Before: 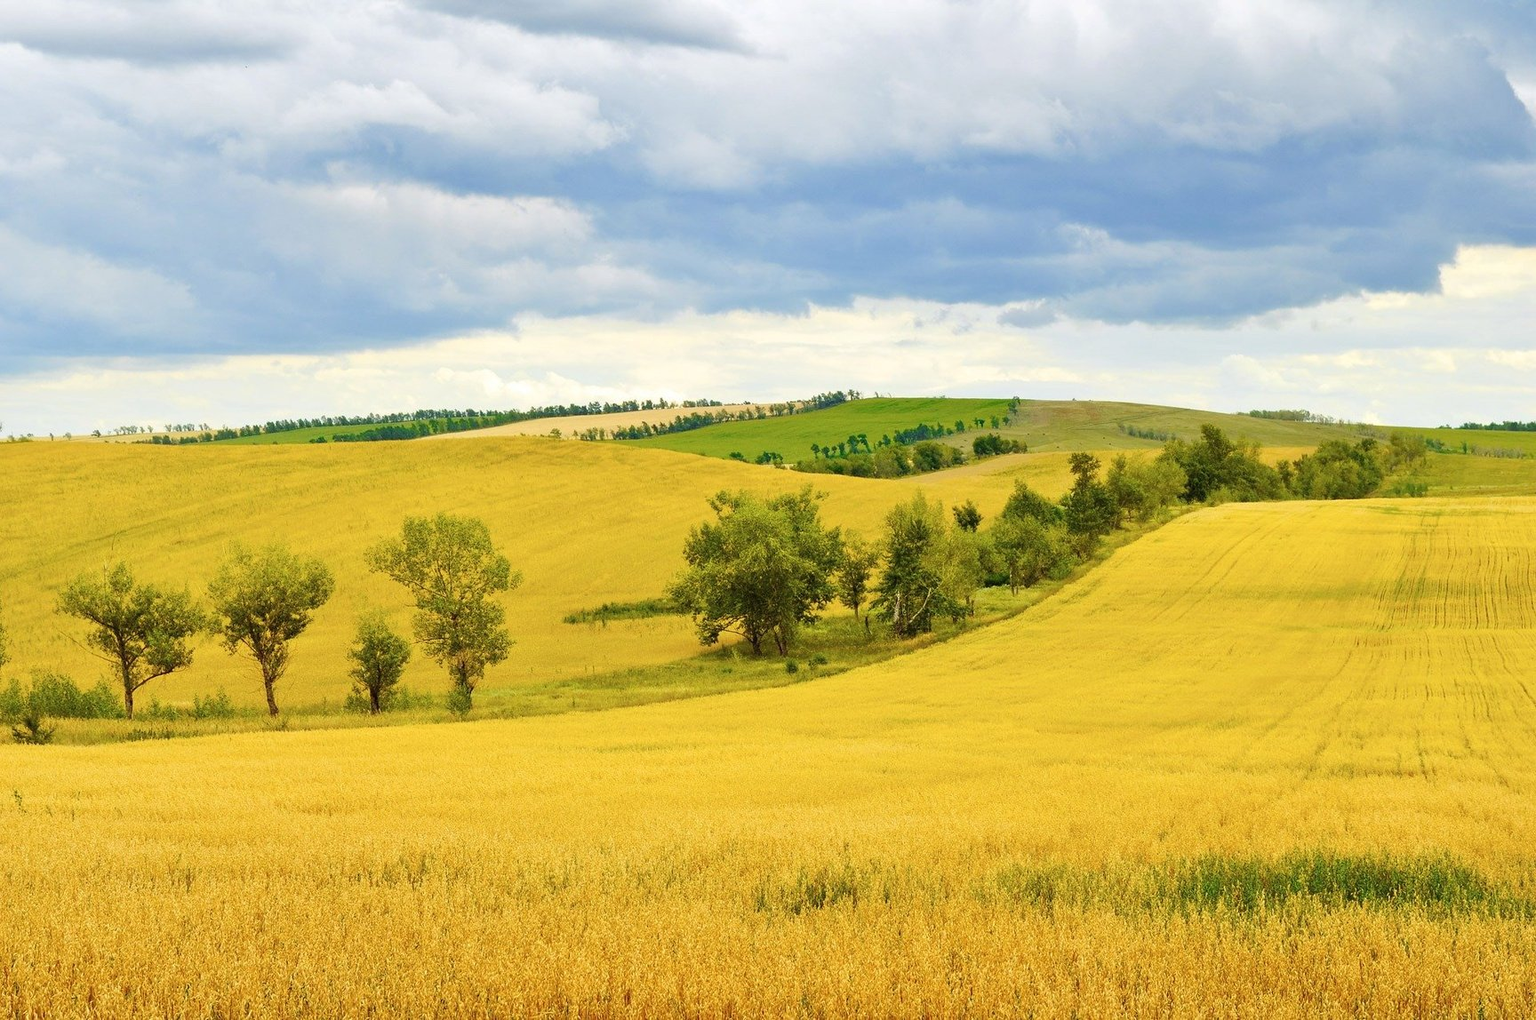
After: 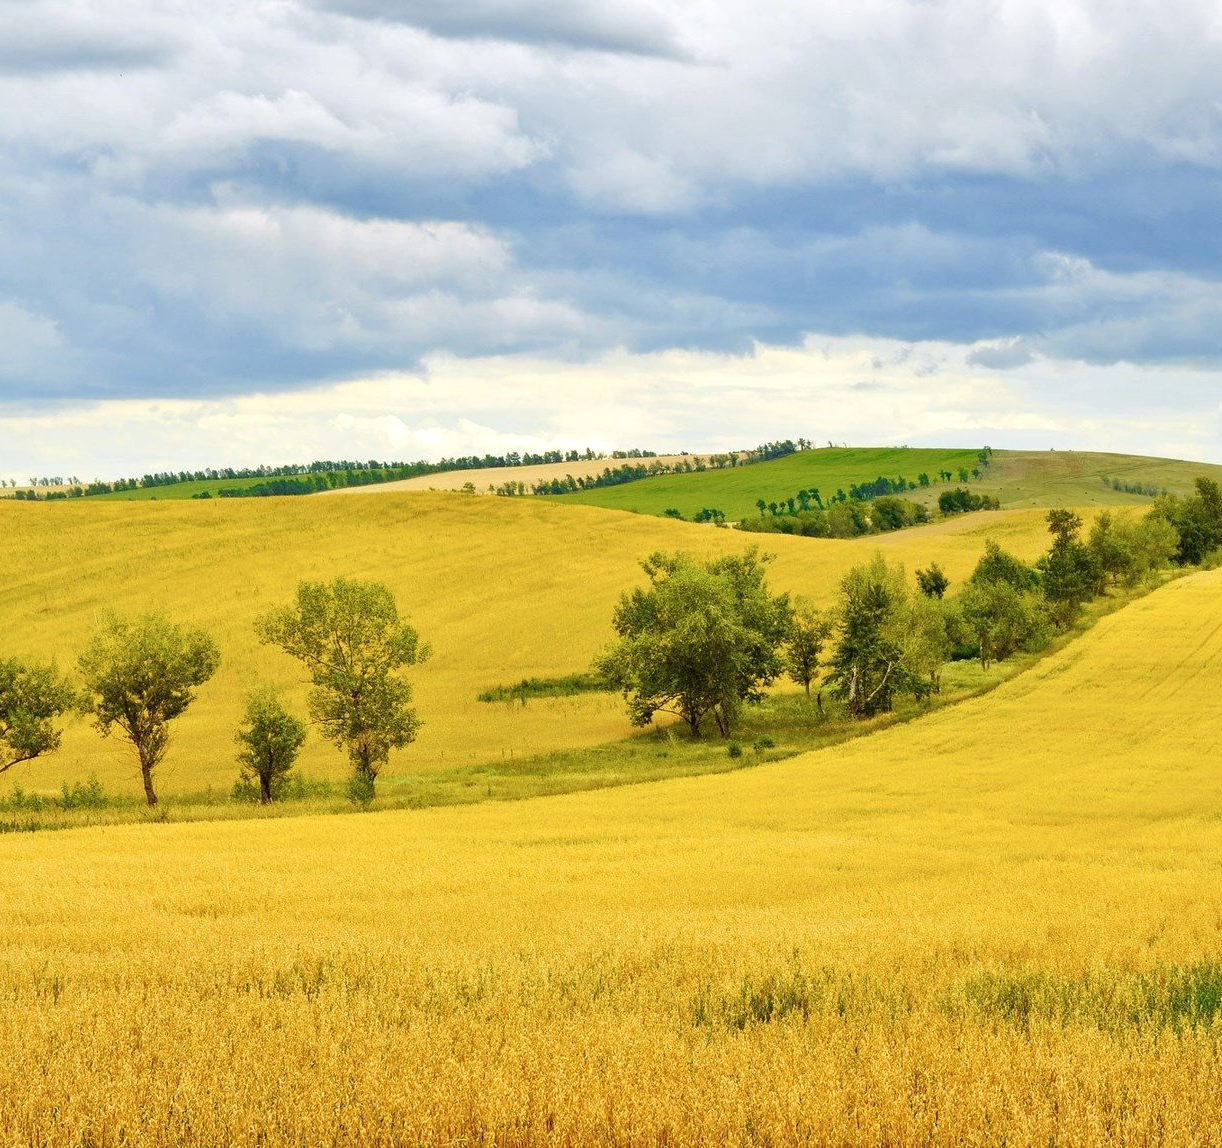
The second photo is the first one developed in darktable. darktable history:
crop and rotate: left 9.033%, right 20.234%
local contrast: mode bilateral grid, contrast 21, coarseness 49, detail 119%, midtone range 0.2
